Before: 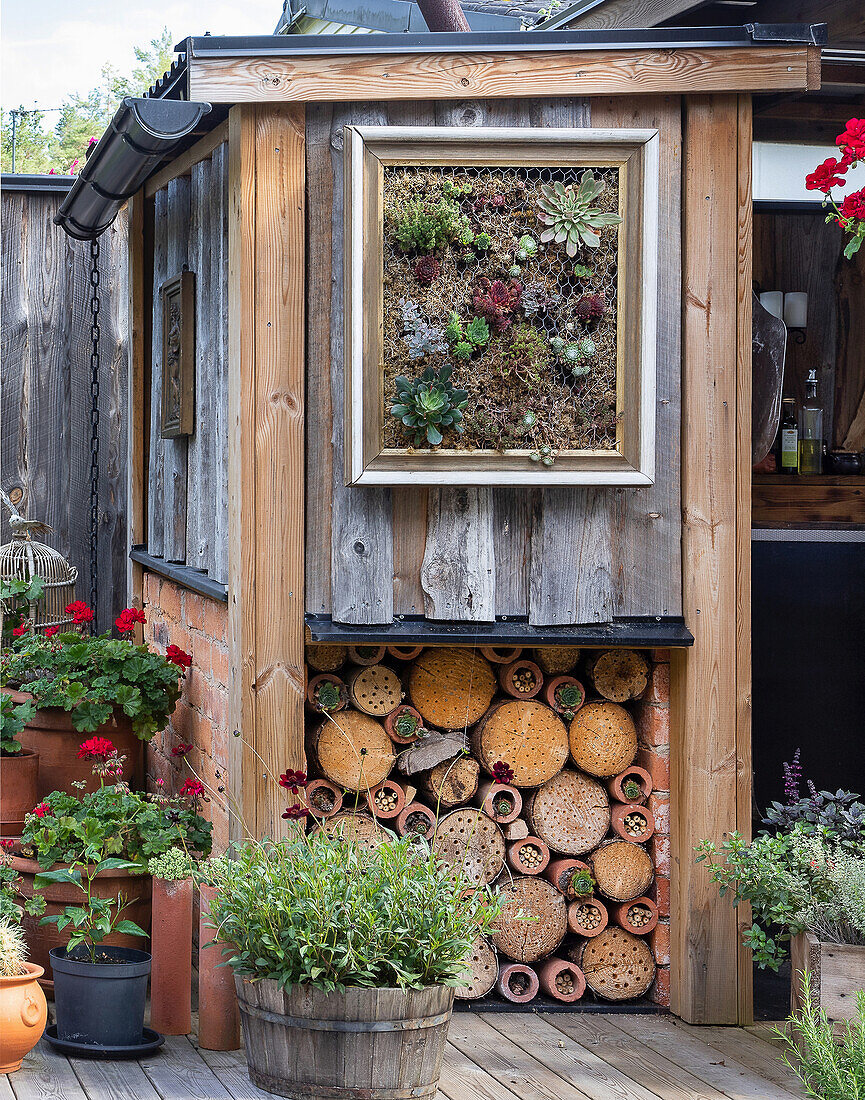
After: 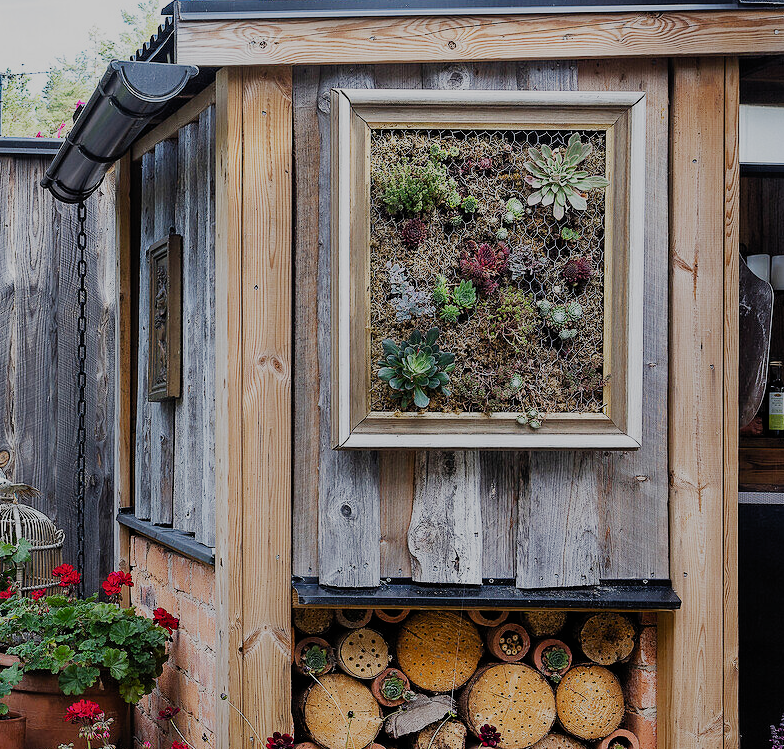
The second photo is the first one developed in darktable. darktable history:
crop: left 1.572%, top 3.394%, right 7.751%, bottom 28.448%
filmic rgb: black relative exposure -7.22 EV, white relative exposure 5.34 EV, hardness 3.03, preserve chrominance no, color science v5 (2021), contrast in shadows safe, contrast in highlights safe
